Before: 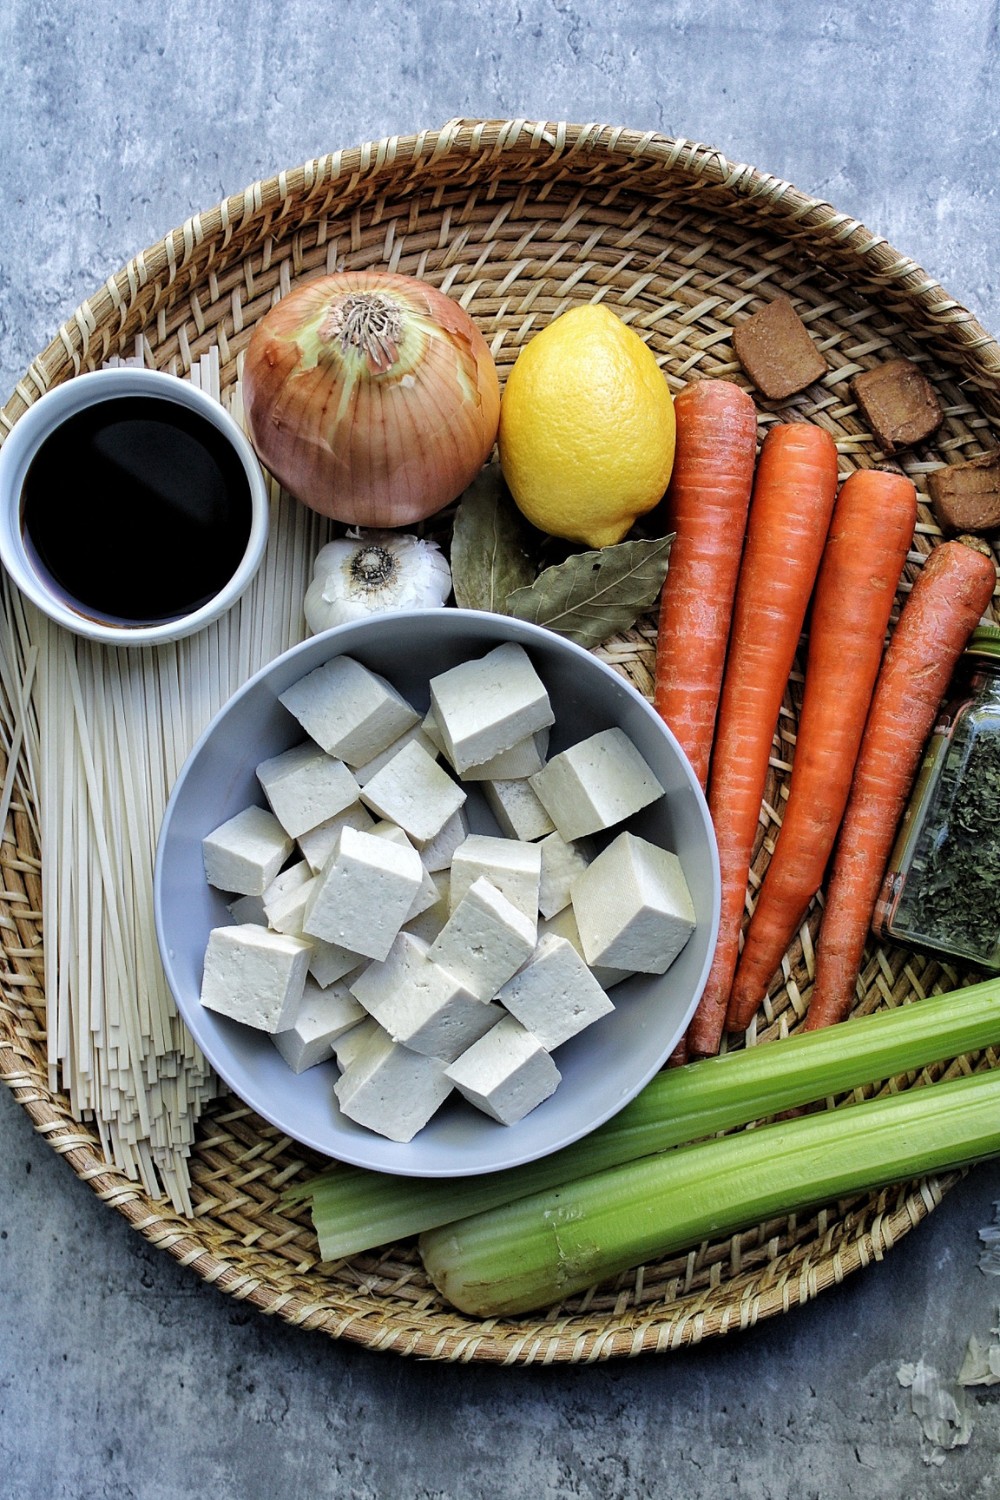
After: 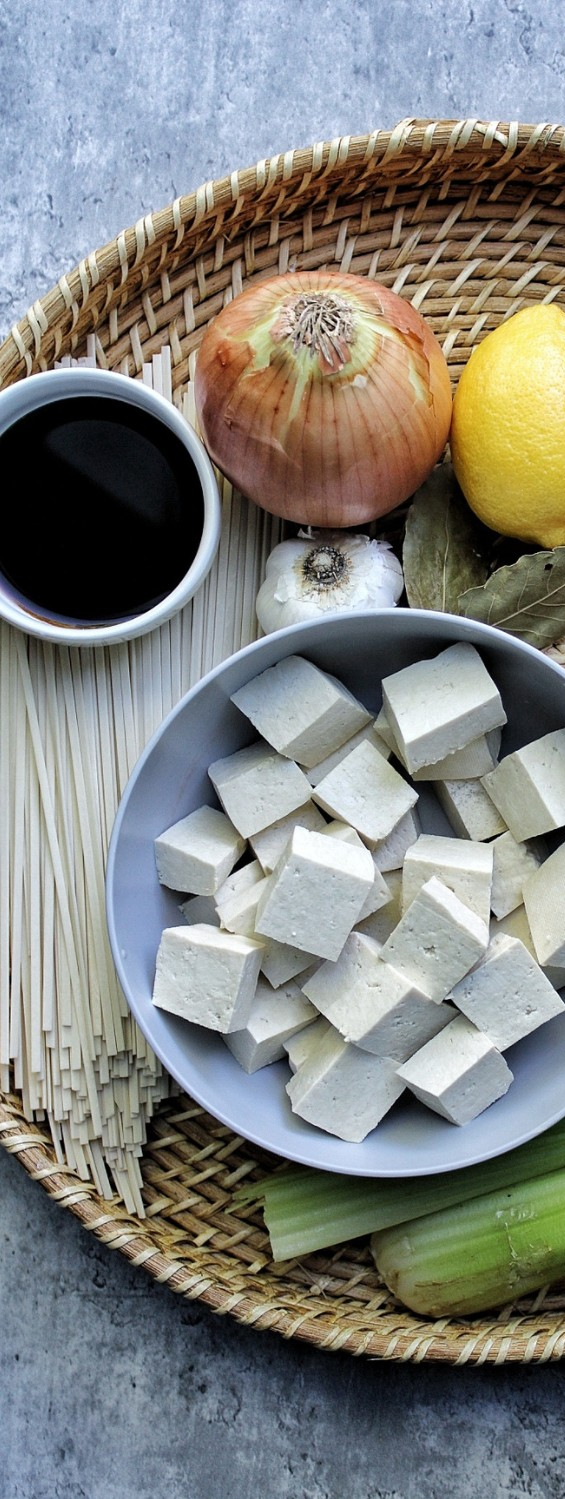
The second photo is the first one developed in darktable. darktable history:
crop: left 4.856%, right 38.562%
